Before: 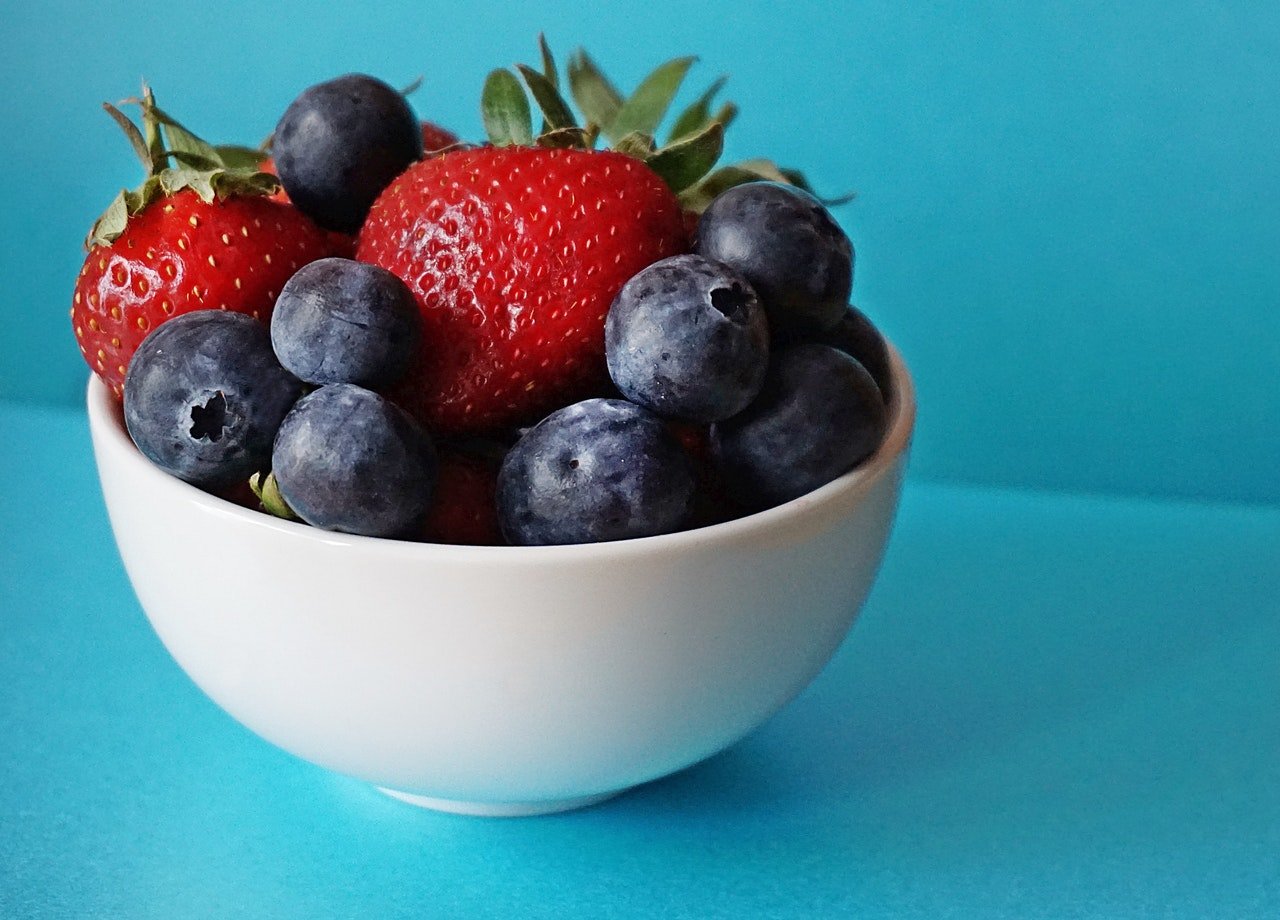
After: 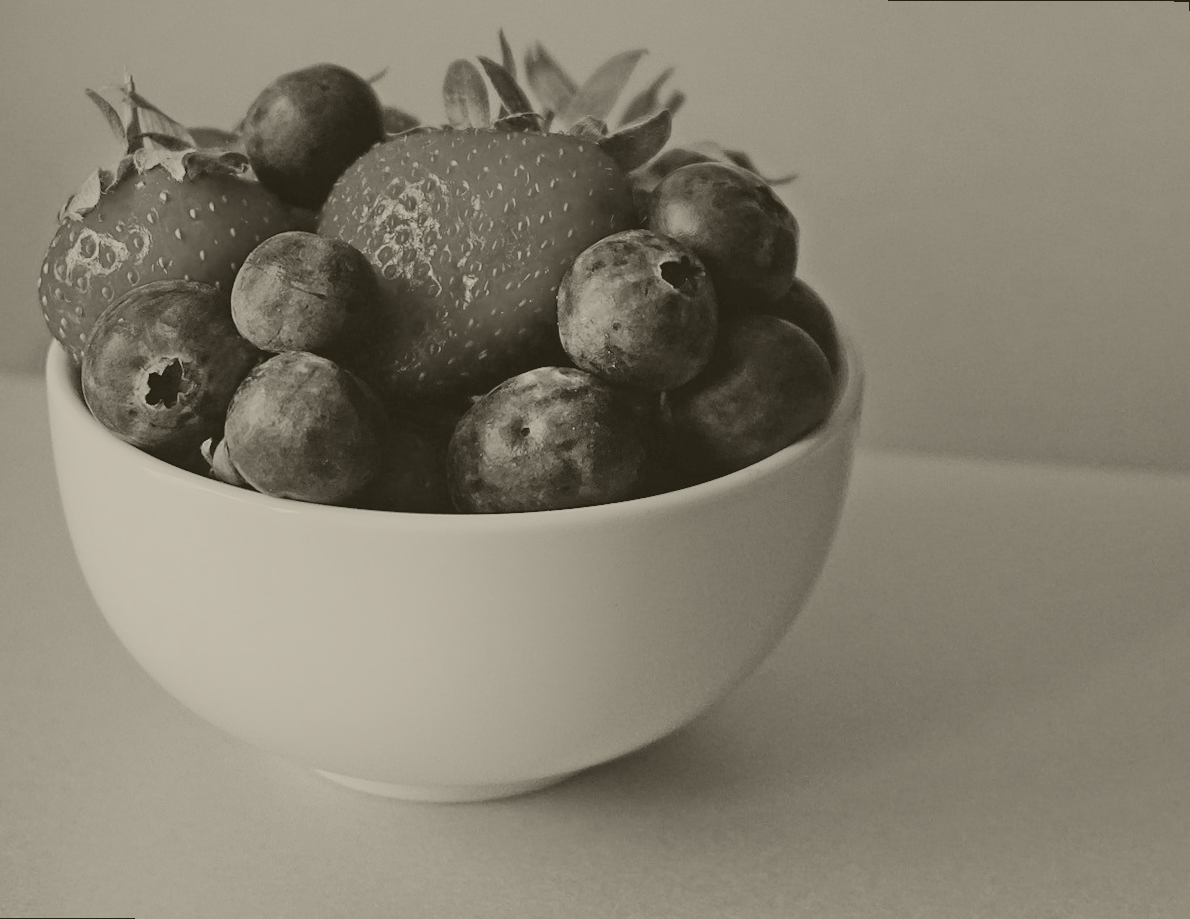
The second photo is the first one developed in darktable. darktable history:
colorize: hue 41.44°, saturation 22%, source mix 60%, lightness 10.61%
tone curve: curves: ch0 [(0, 0.028) (0.138, 0.156) (0.468, 0.516) (0.754, 0.823) (1, 1)], color space Lab, linked channels, preserve colors none
rotate and perspective: rotation 0.215°, lens shift (vertical) -0.139, crop left 0.069, crop right 0.939, crop top 0.002, crop bottom 0.996
exposure: black level correction 0, exposure 0.7 EV, compensate exposure bias true, compensate highlight preservation false
